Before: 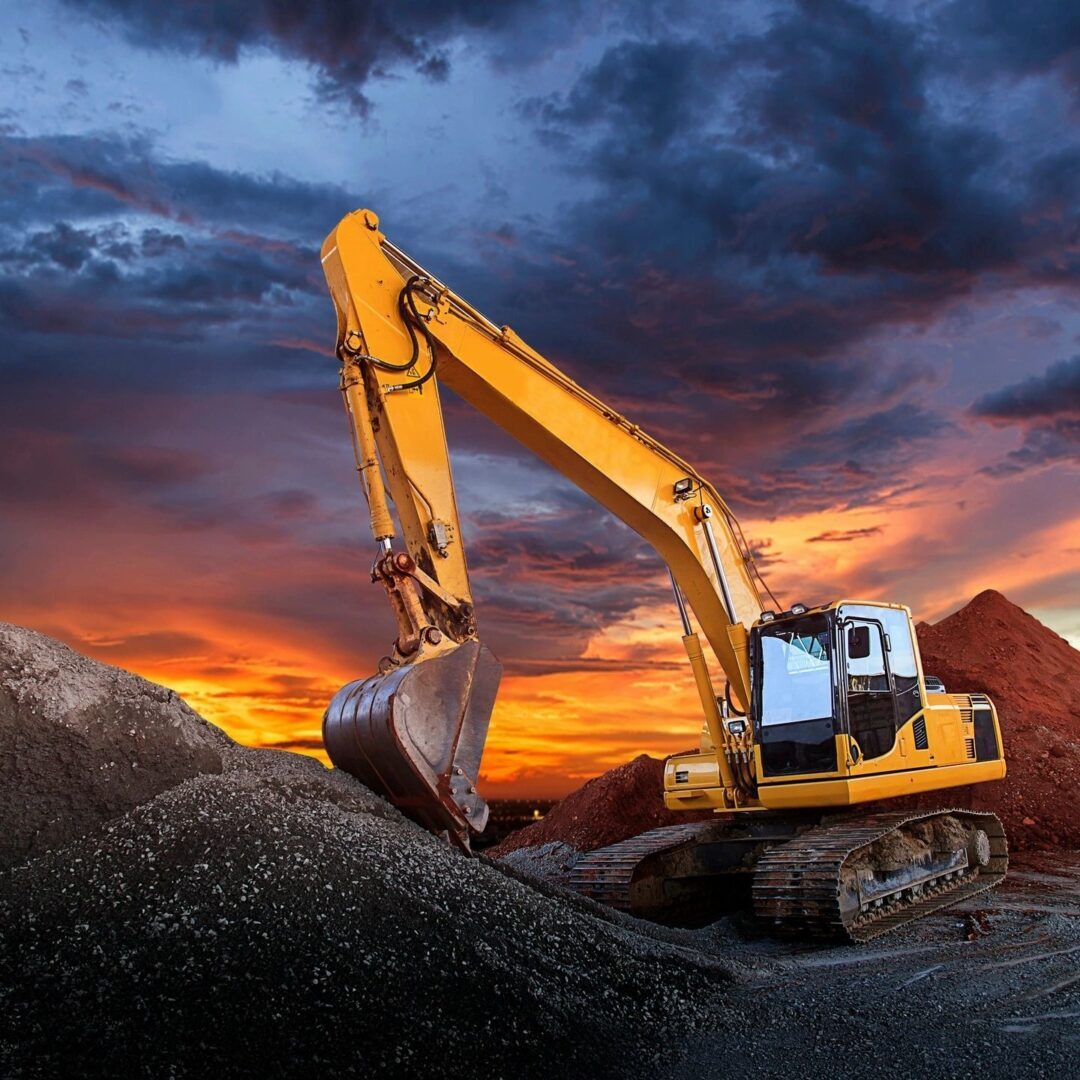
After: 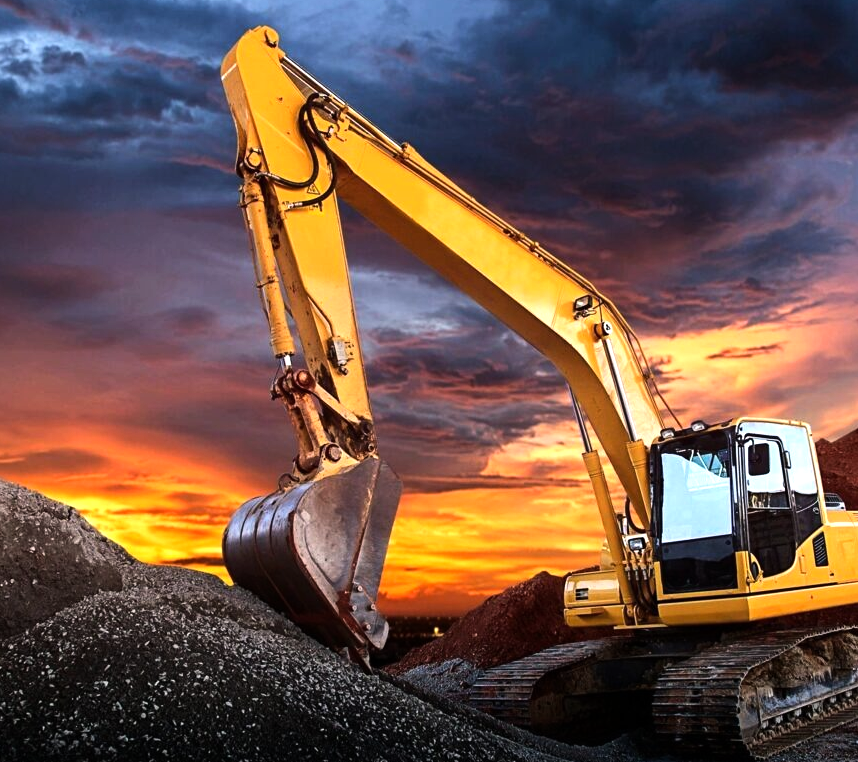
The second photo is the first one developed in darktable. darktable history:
crop: left 9.348%, top 16.996%, right 11.189%, bottom 12.3%
tone equalizer: -8 EV -0.764 EV, -7 EV -0.735 EV, -6 EV -0.629 EV, -5 EV -0.367 EV, -3 EV 0.372 EV, -2 EV 0.6 EV, -1 EV 0.676 EV, +0 EV 0.75 EV, edges refinement/feathering 500, mask exposure compensation -1.57 EV, preserve details no
